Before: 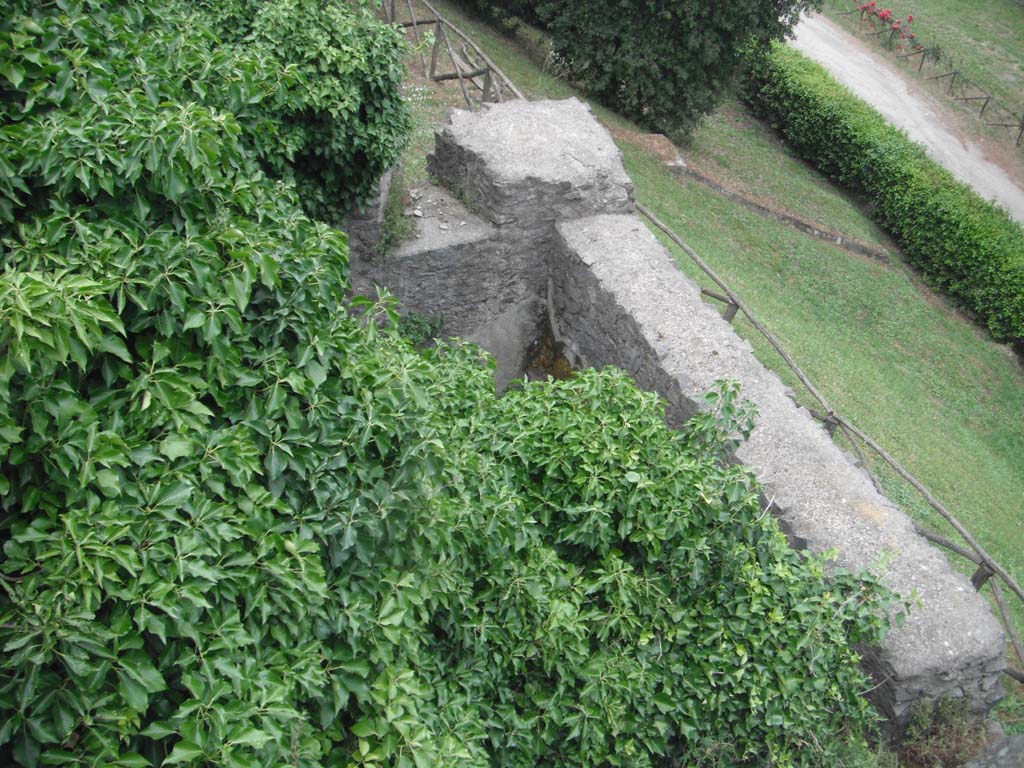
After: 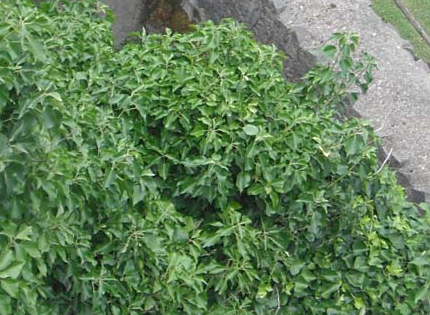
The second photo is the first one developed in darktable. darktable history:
crop: left 37.391%, top 45.272%, right 20.545%, bottom 13.647%
shadows and highlights: on, module defaults
sharpen: amount 0.201
